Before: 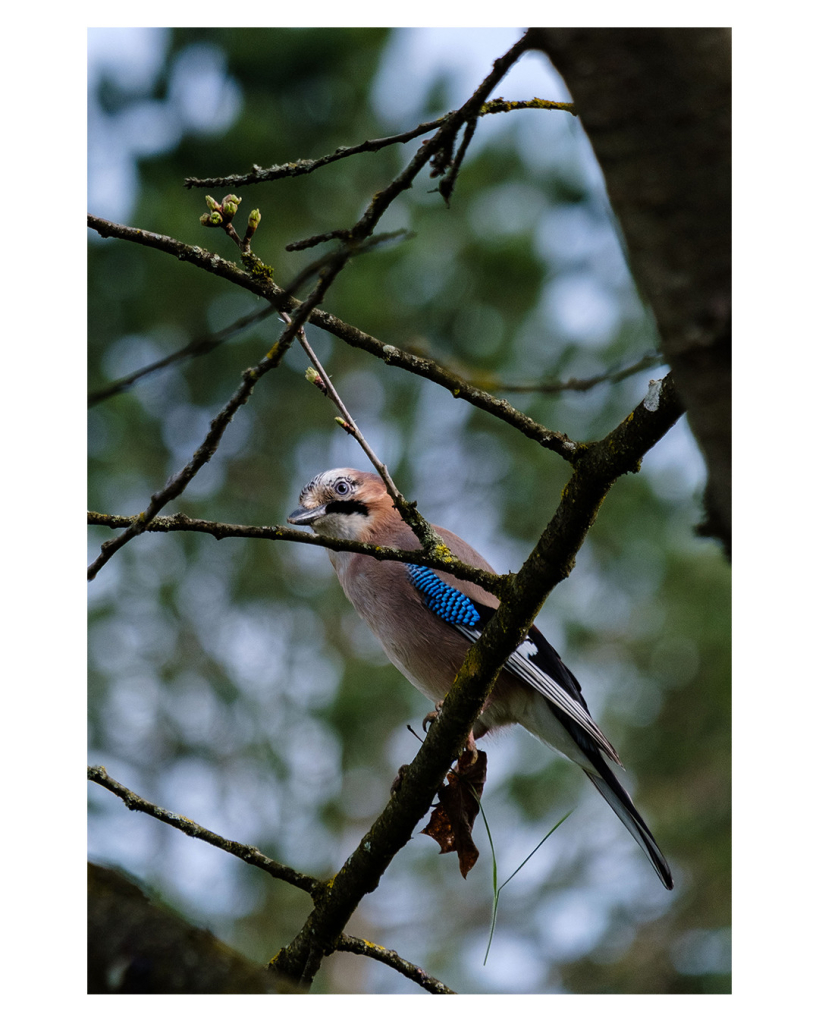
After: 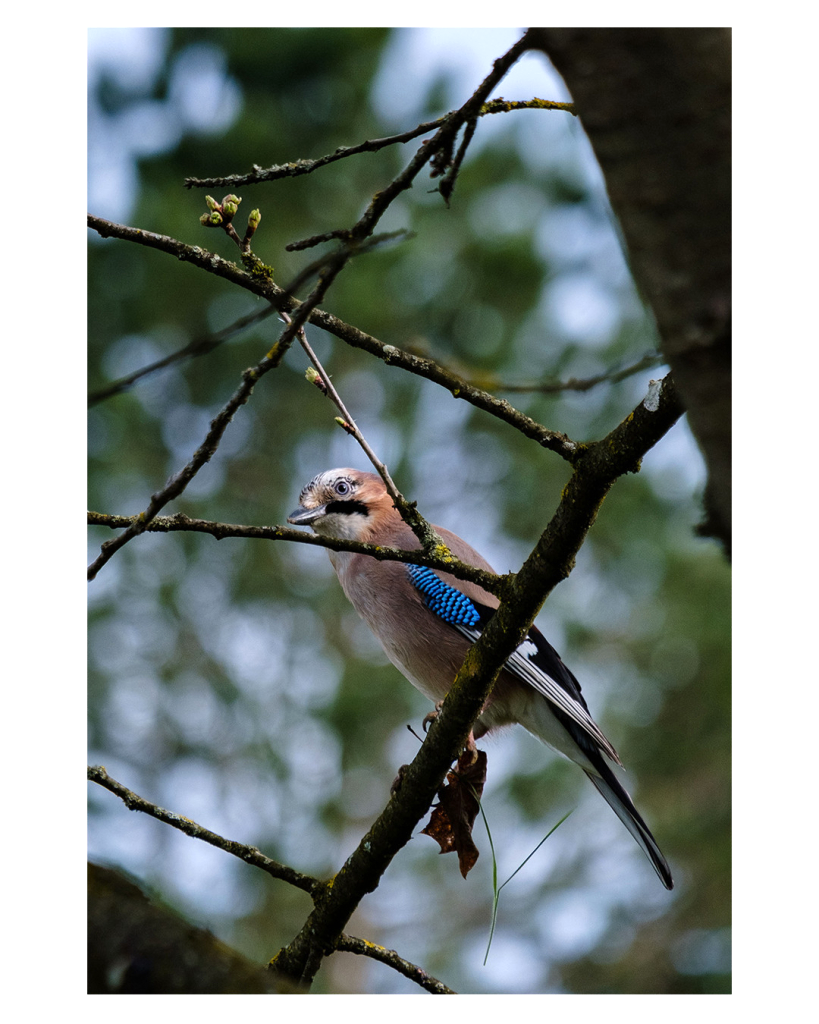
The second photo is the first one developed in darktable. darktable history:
exposure: exposure 0.202 EV, compensate highlight preservation false
shadows and highlights: shadows 29.2, highlights -29.12, low approximation 0.01, soften with gaussian
